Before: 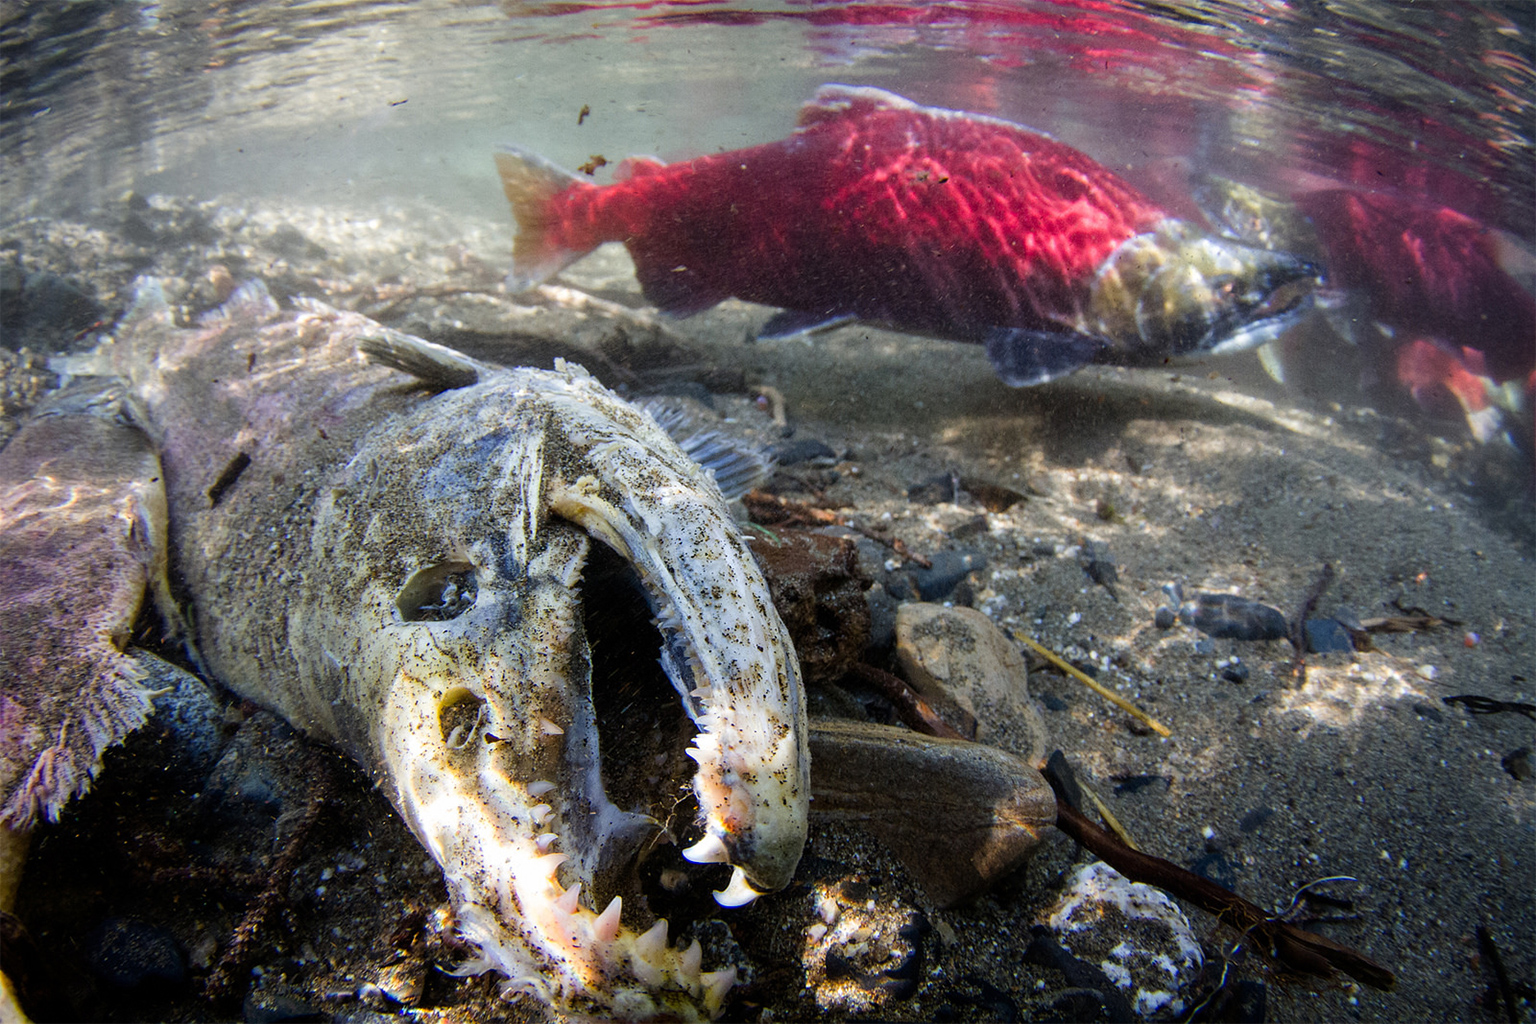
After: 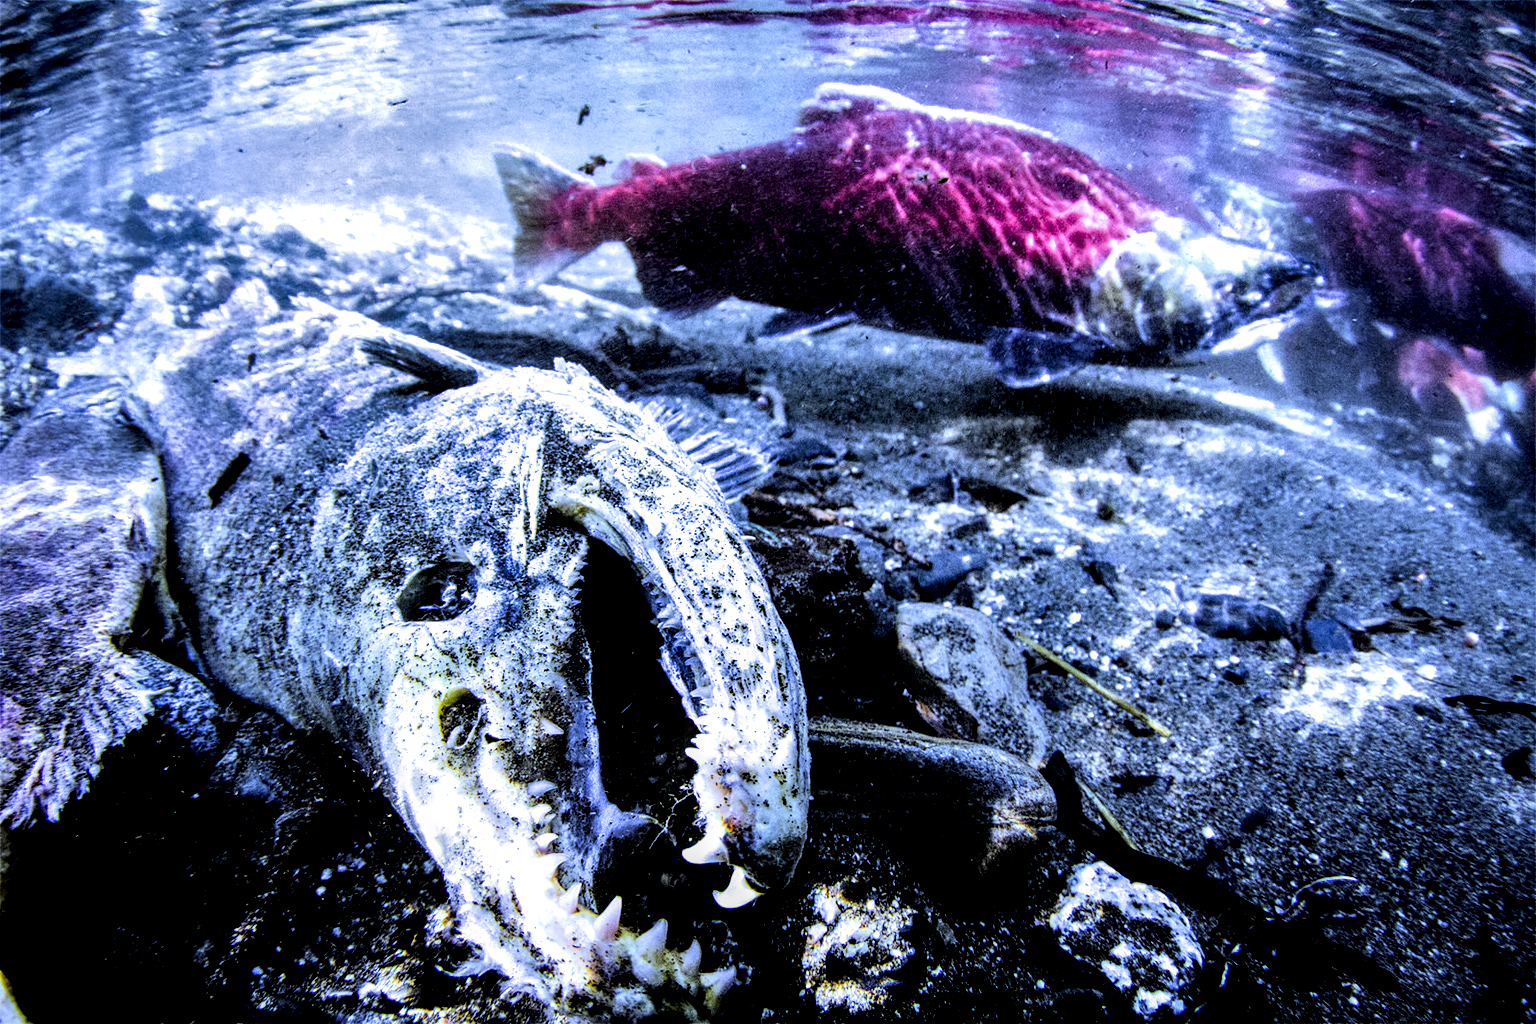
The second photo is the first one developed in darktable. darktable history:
tone equalizer: -8 EV -1.08 EV, -7 EV -1.01 EV, -6 EV -0.867 EV, -5 EV -0.578 EV, -3 EV 0.578 EV, -2 EV 0.867 EV, -1 EV 1.01 EV, +0 EV 1.08 EV, edges refinement/feathering 500, mask exposure compensation -1.57 EV, preserve details no
filmic rgb: black relative exposure -7.75 EV, white relative exposure 4.4 EV, threshold 3 EV, hardness 3.76, latitude 50%, contrast 1.1, color science v5 (2021), contrast in shadows safe, contrast in highlights safe, enable highlight reconstruction true
shadows and highlights: radius 108.52, shadows 40.68, highlights -72.88, low approximation 0.01, soften with gaussian
white balance: red 0.766, blue 1.537
local contrast: highlights 60%, shadows 60%, detail 160%
